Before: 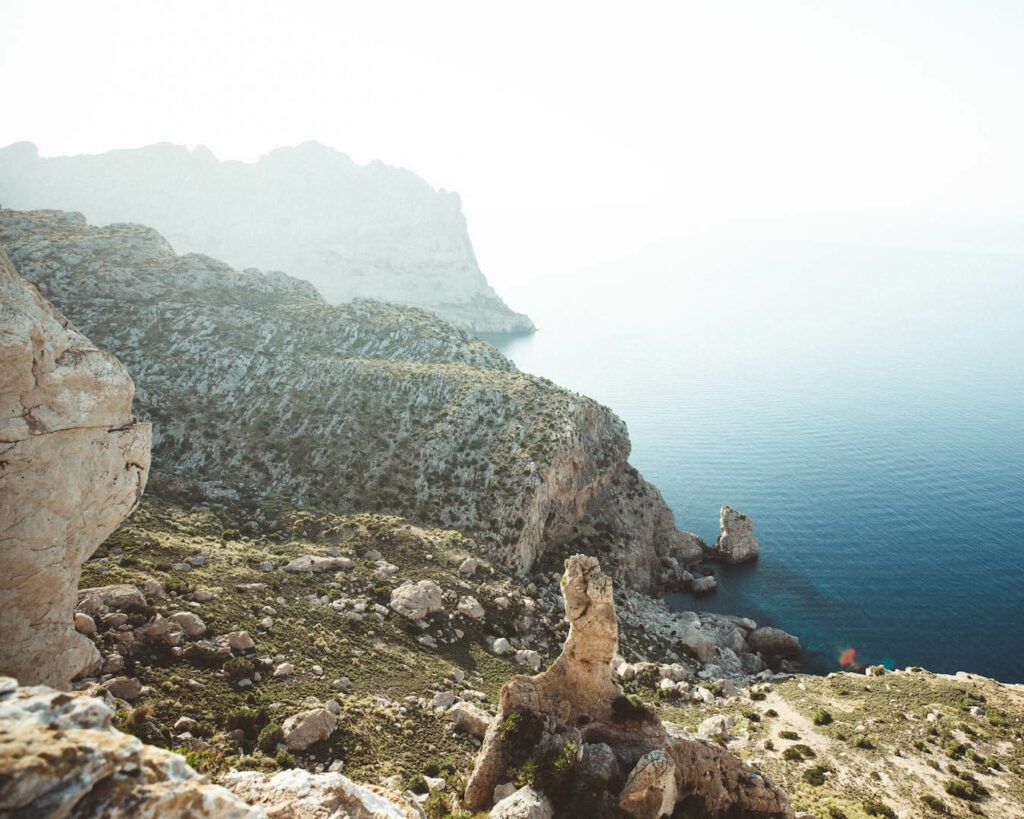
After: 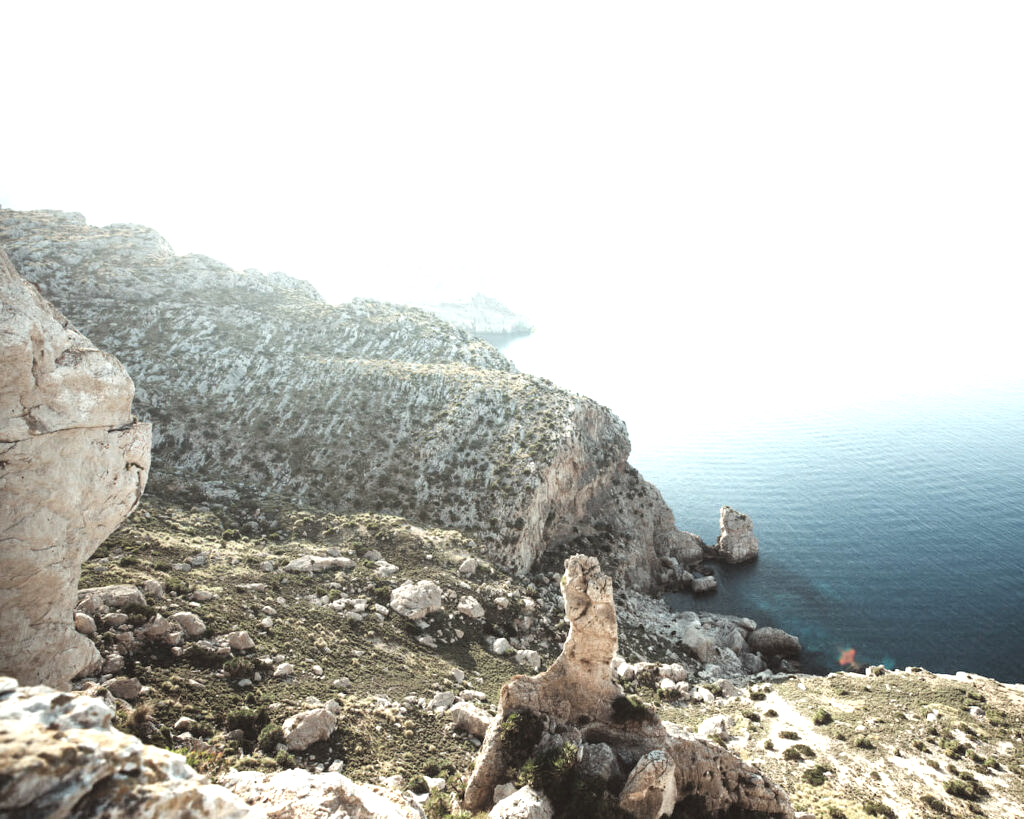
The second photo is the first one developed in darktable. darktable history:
tone equalizer: -8 EV -0.778 EV, -7 EV -0.738 EV, -6 EV -0.574 EV, -5 EV -0.377 EV, -3 EV 0.403 EV, -2 EV 0.6 EV, -1 EV 0.68 EV, +0 EV 0.765 EV
color correction: highlights b* -0.005, saturation 0.625
